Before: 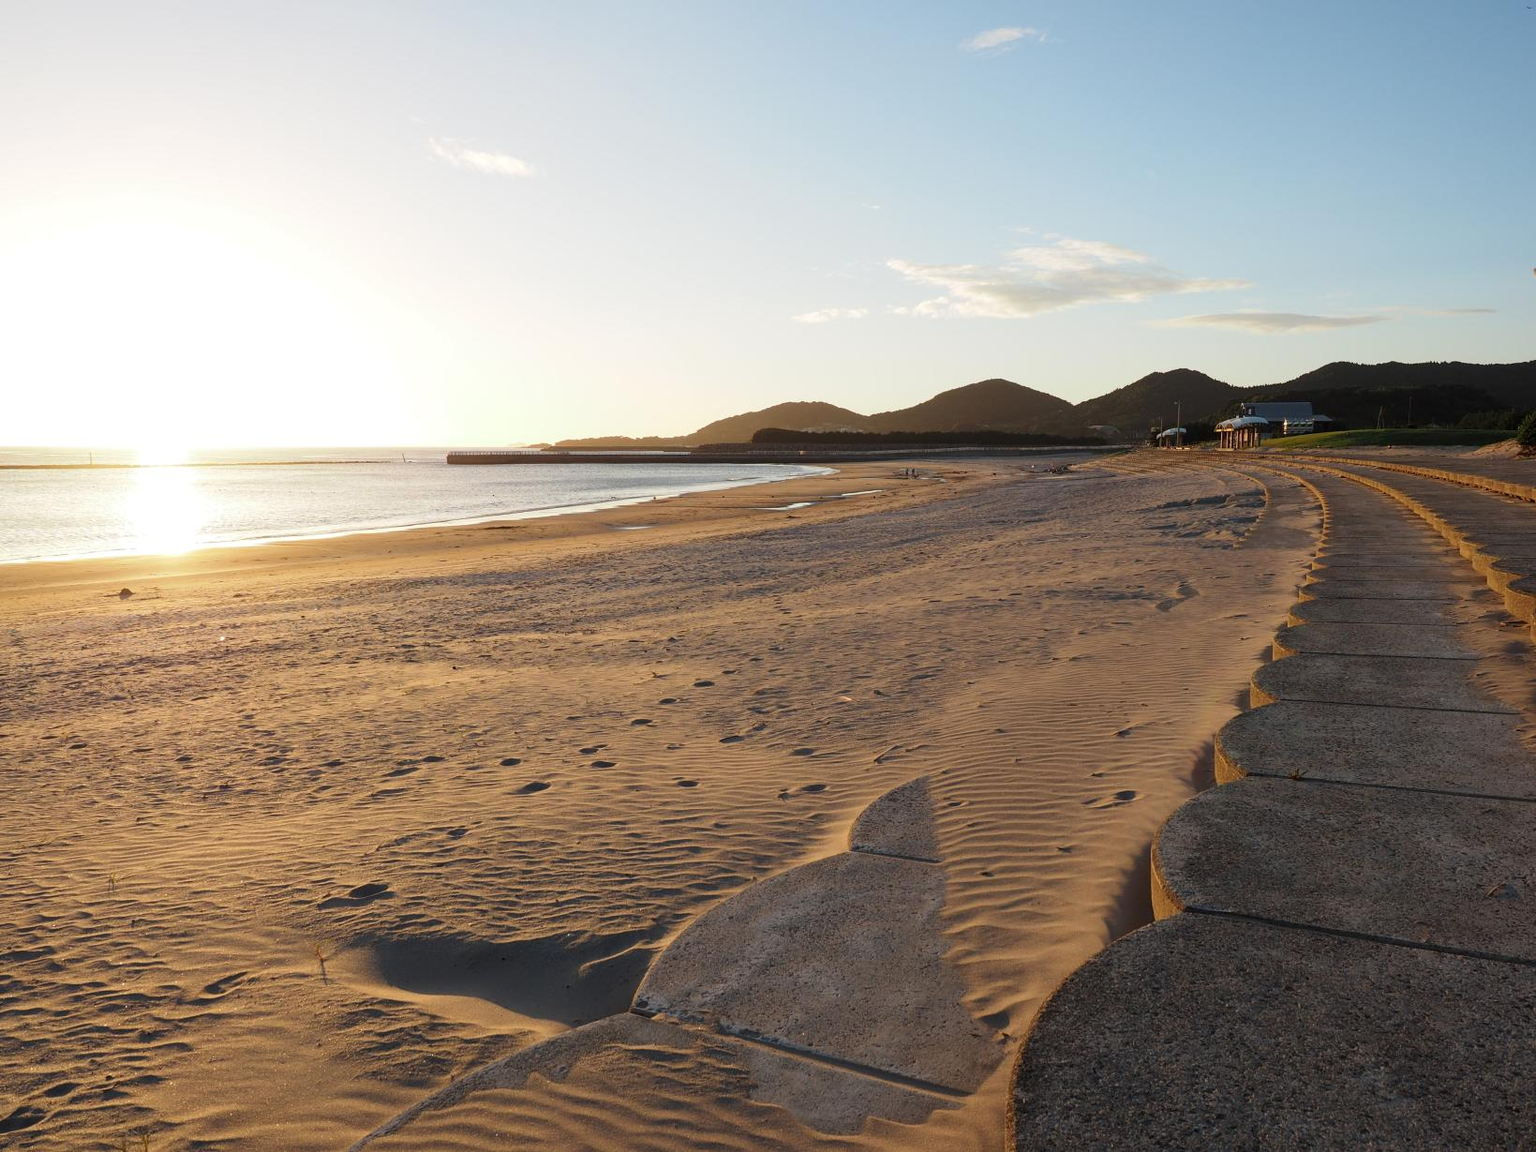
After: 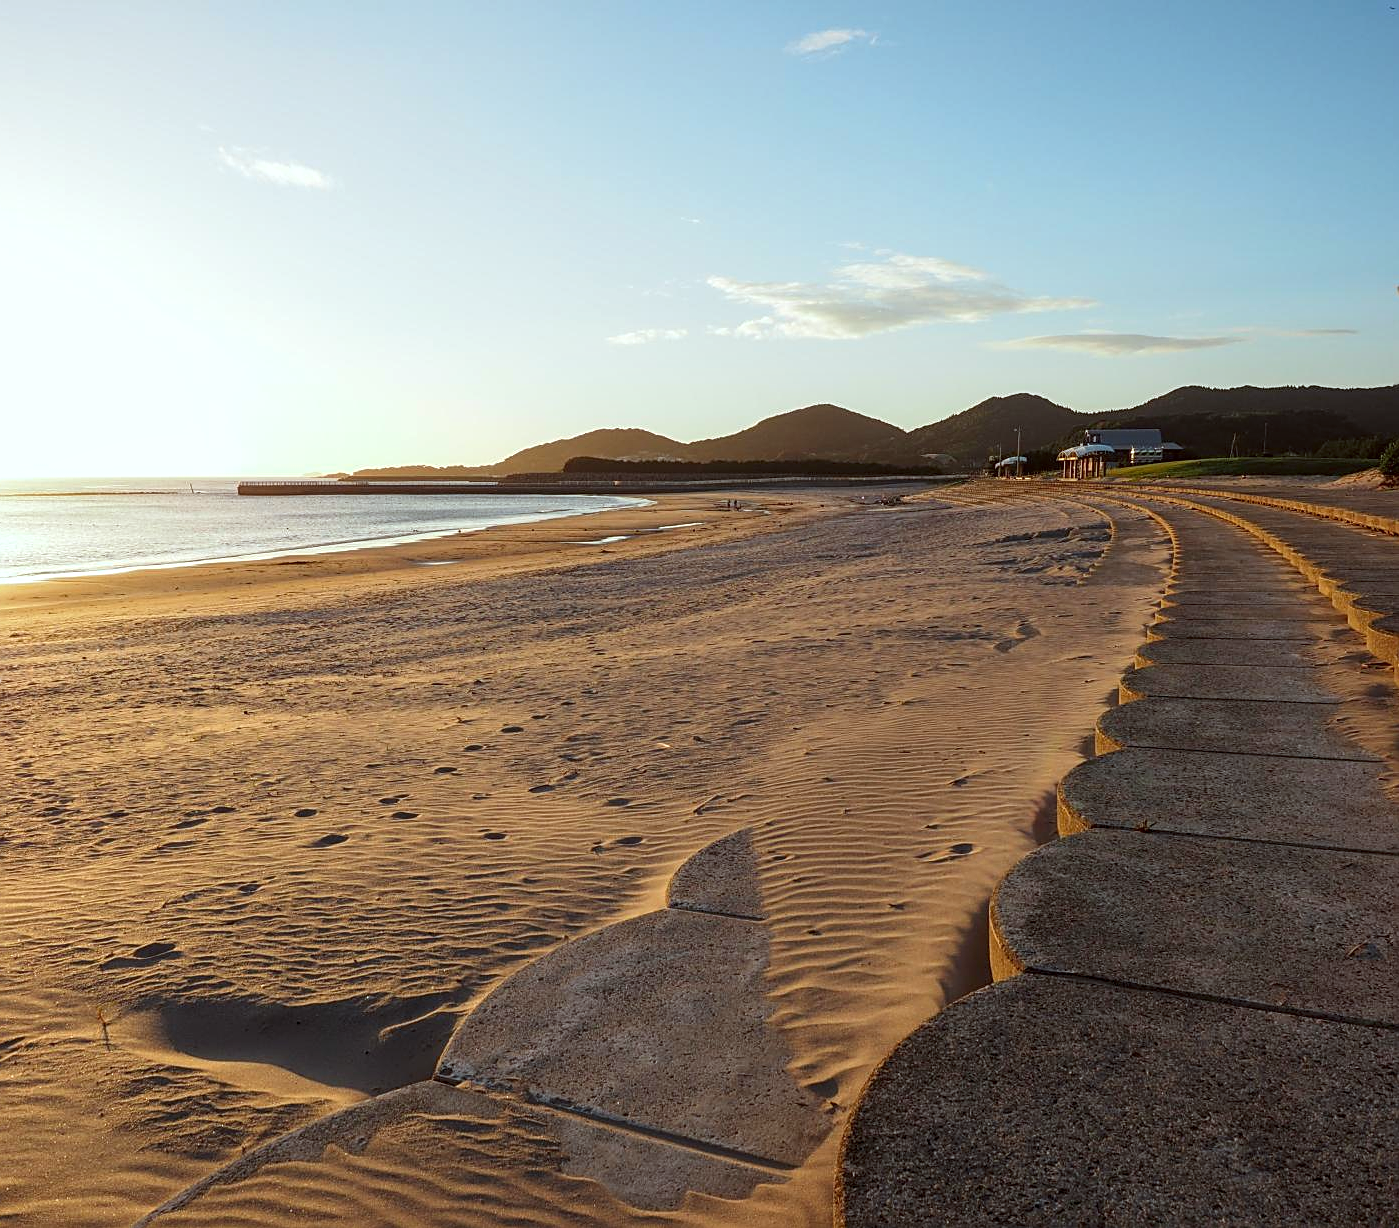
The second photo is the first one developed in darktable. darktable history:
crop and rotate: left 14.584%
contrast brightness saturation: contrast 0.04, saturation 0.16
sharpen: on, module defaults
color correction: highlights a* -4.98, highlights b* -3.76, shadows a* 3.83, shadows b* 4.08
local contrast: on, module defaults
